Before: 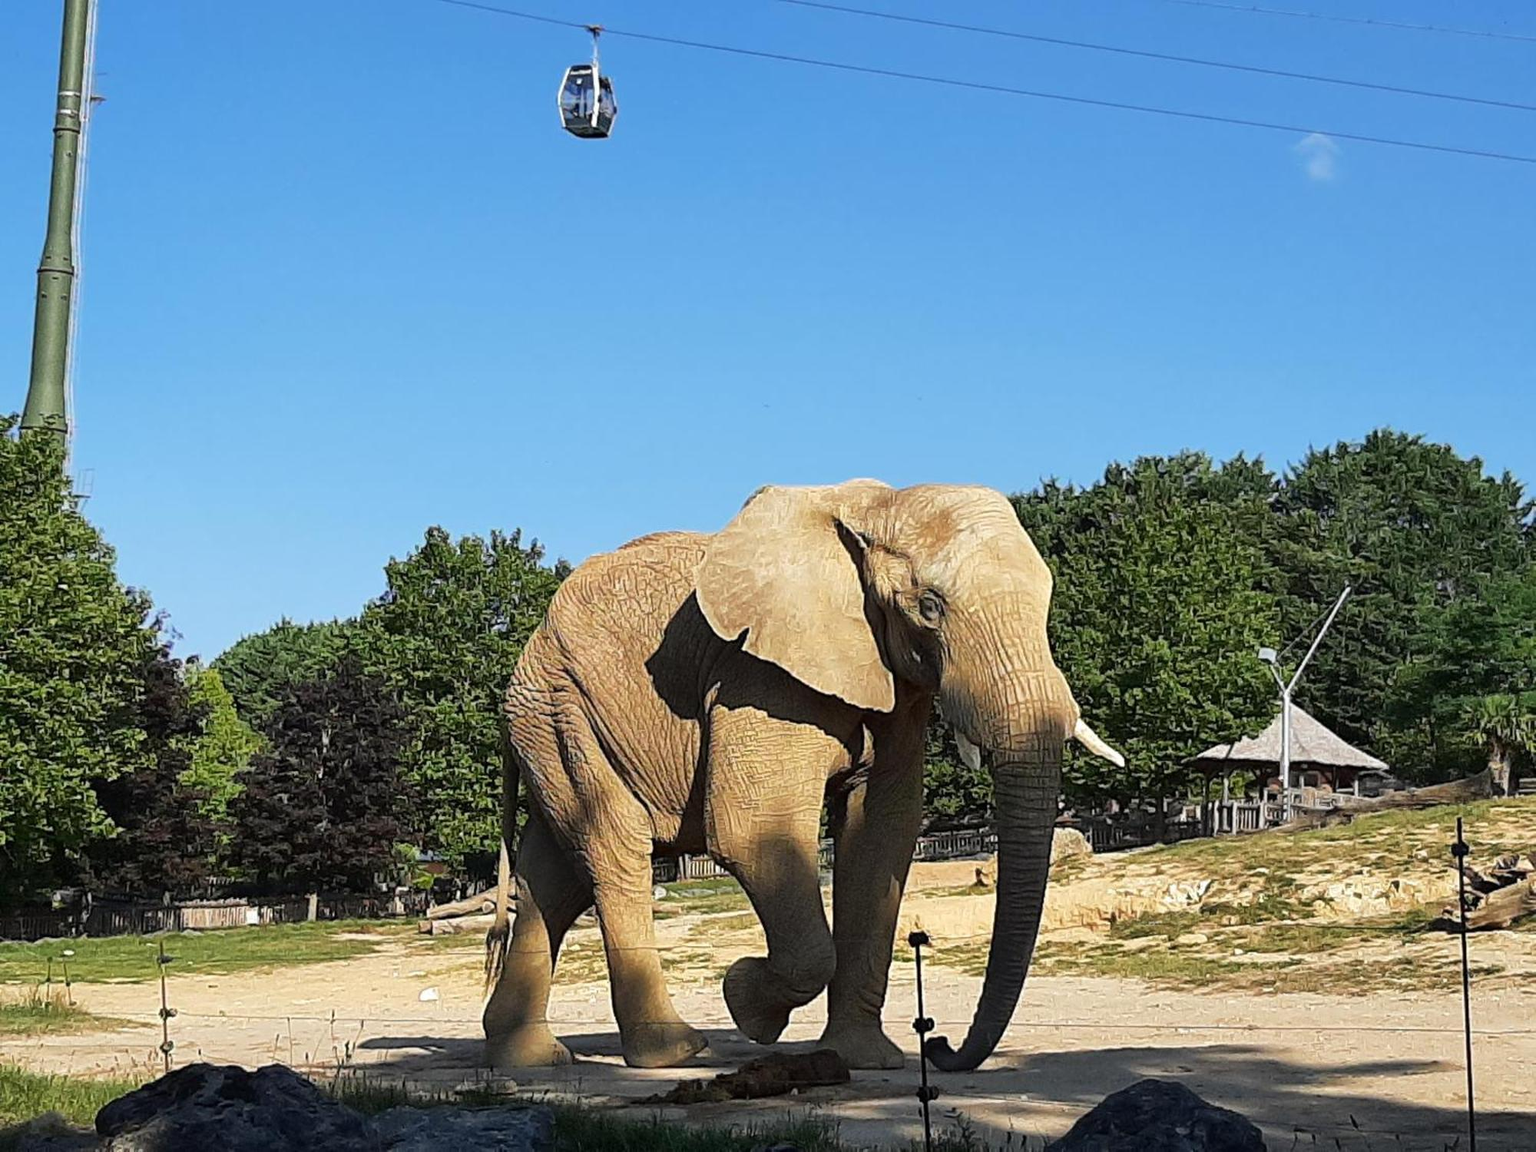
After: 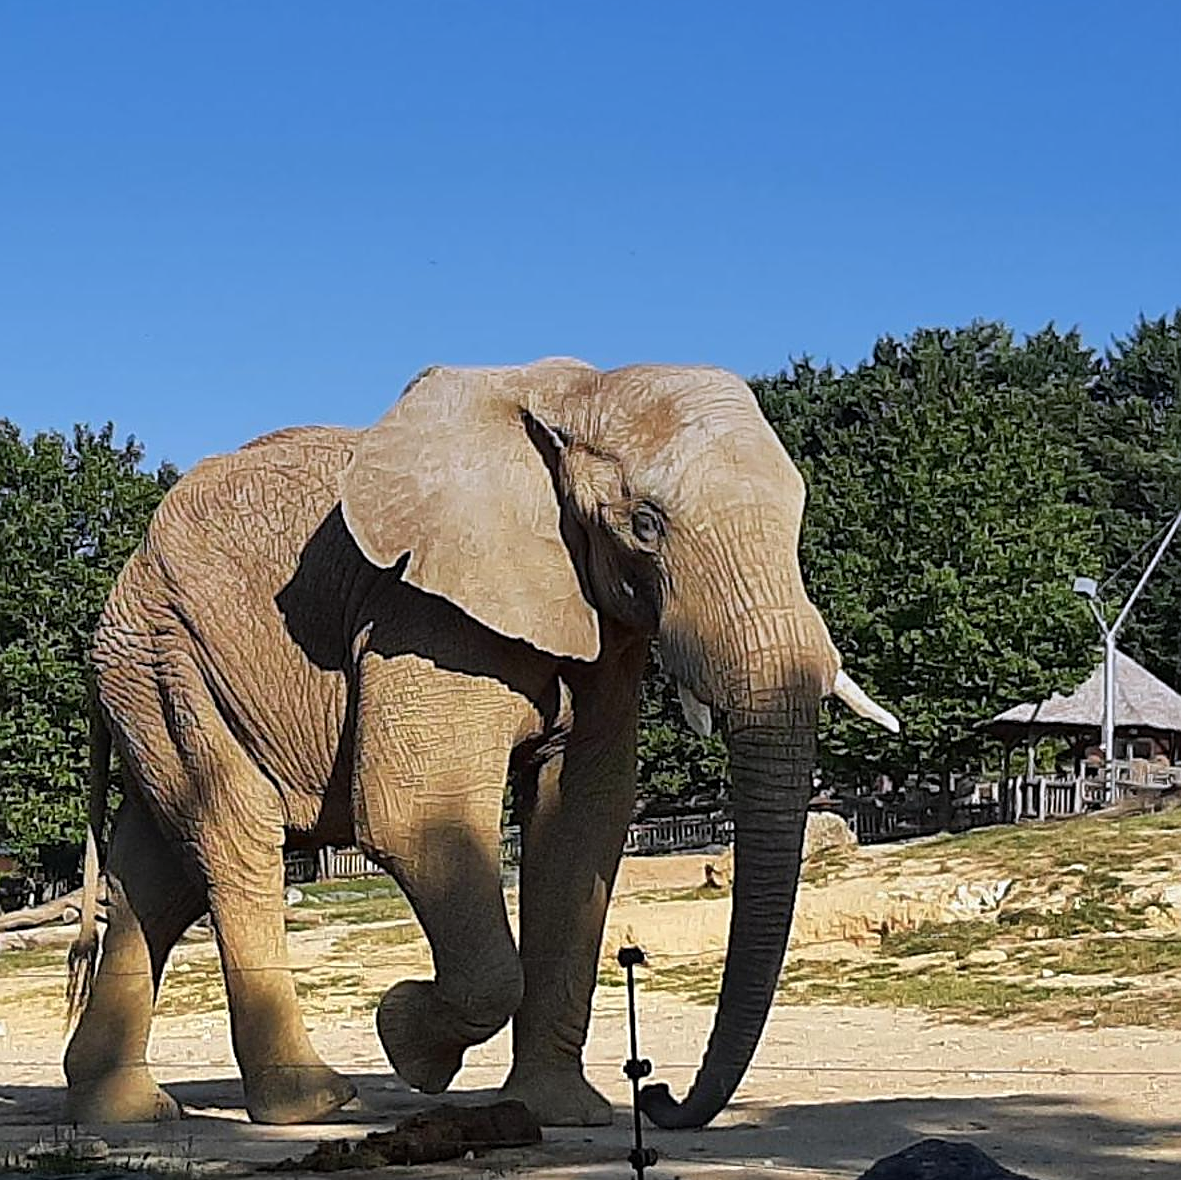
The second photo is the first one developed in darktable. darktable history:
crop and rotate: left 28.256%, top 17.734%, right 12.656%, bottom 3.573%
graduated density: hue 238.83°, saturation 50%
sharpen: on, module defaults
